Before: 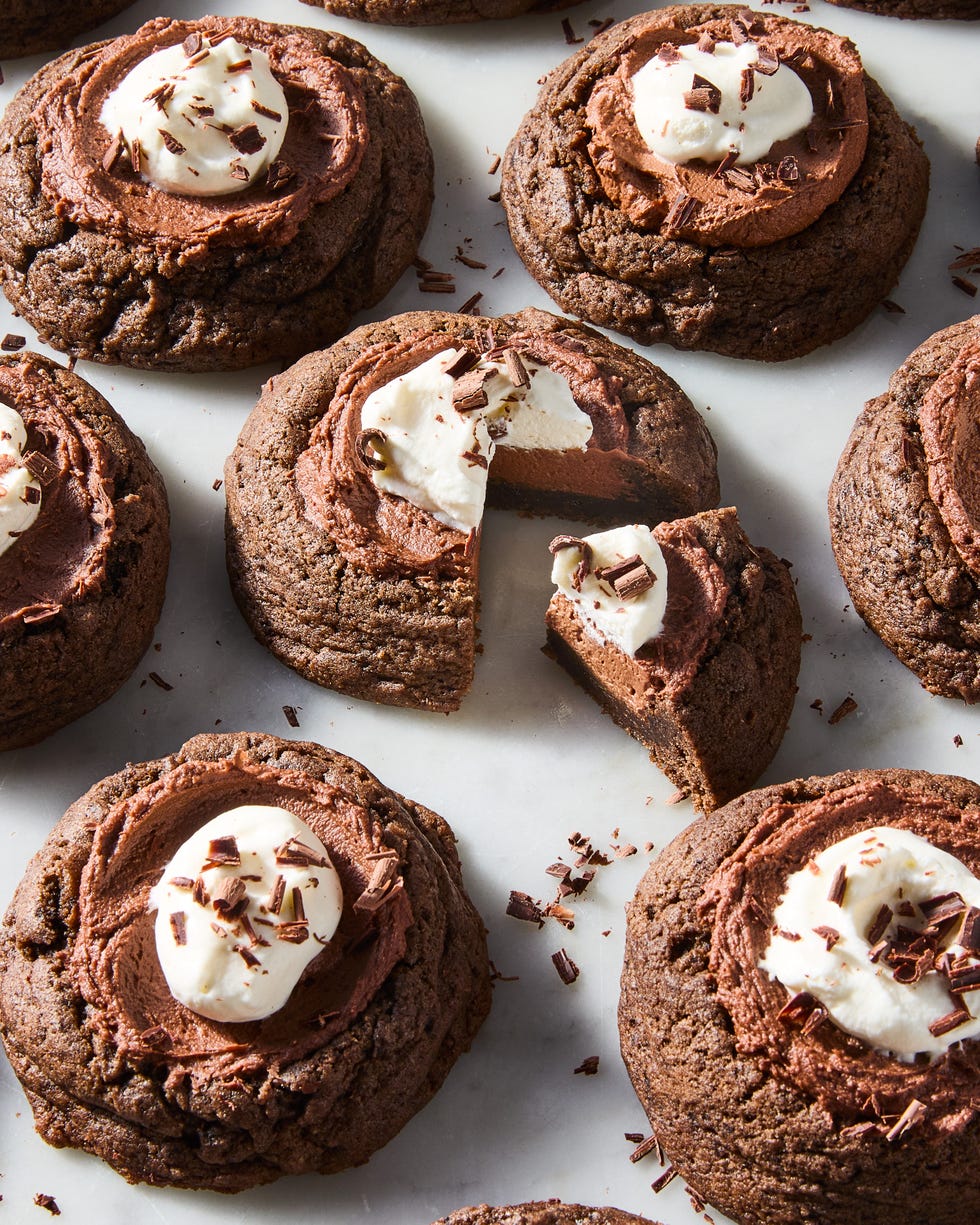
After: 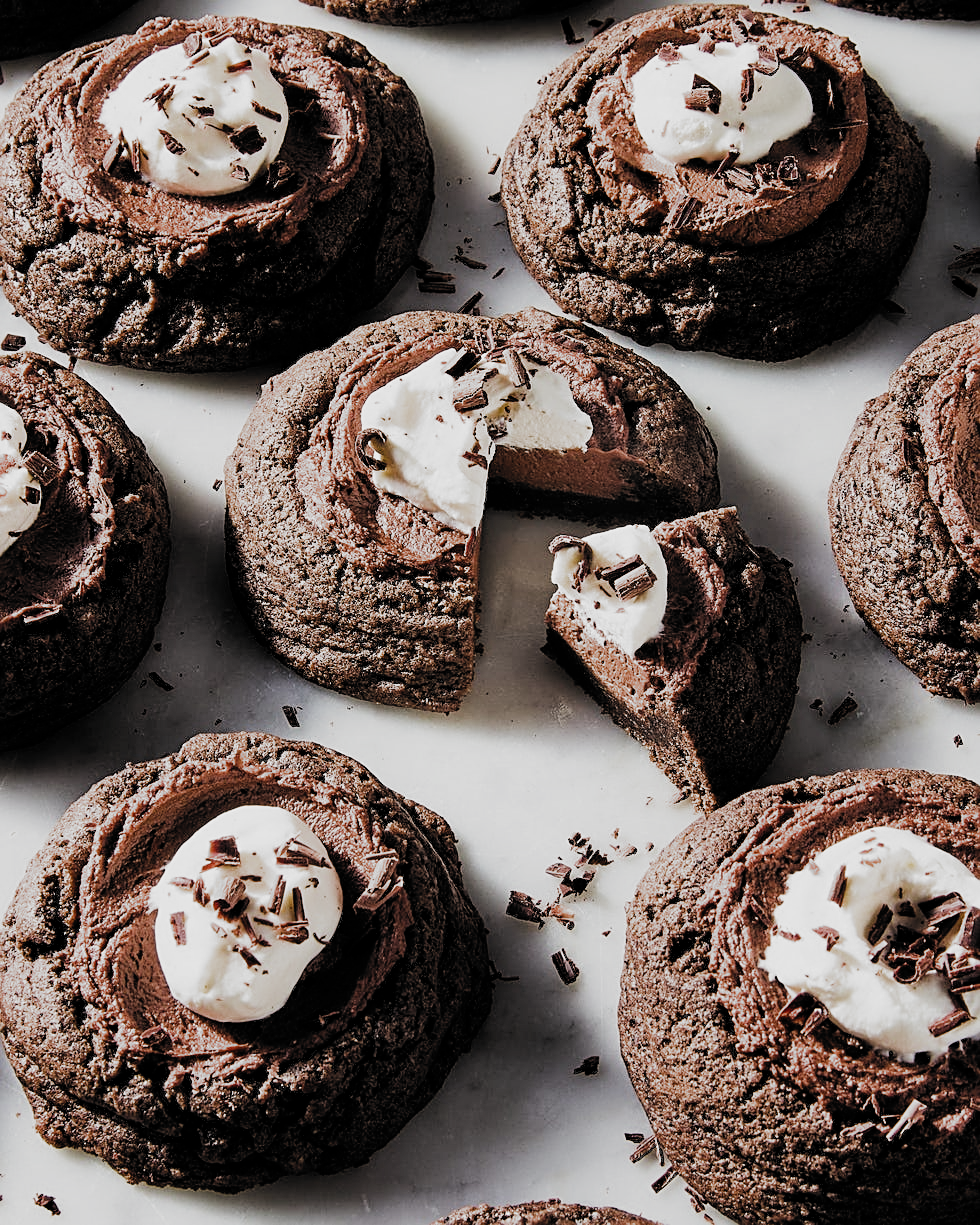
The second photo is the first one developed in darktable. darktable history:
sharpen: on, module defaults
filmic rgb: black relative exposure -5.13 EV, white relative exposure 3.97 EV, hardness 2.89, contrast 1.298, highlights saturation mix -30.4%, add noise in highlights 0.002, preserve chrominance max RGB, color science v3 (2019), use custom middle-gray values true, contrast in highlights soft
